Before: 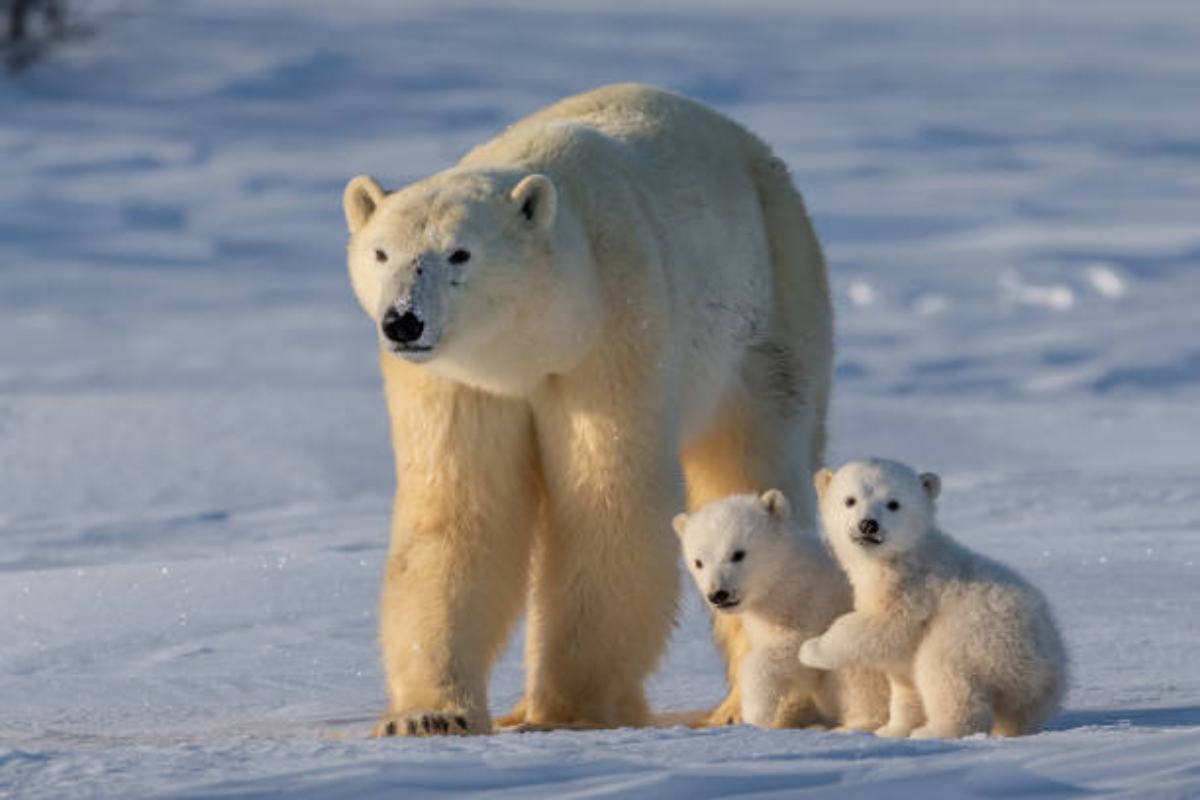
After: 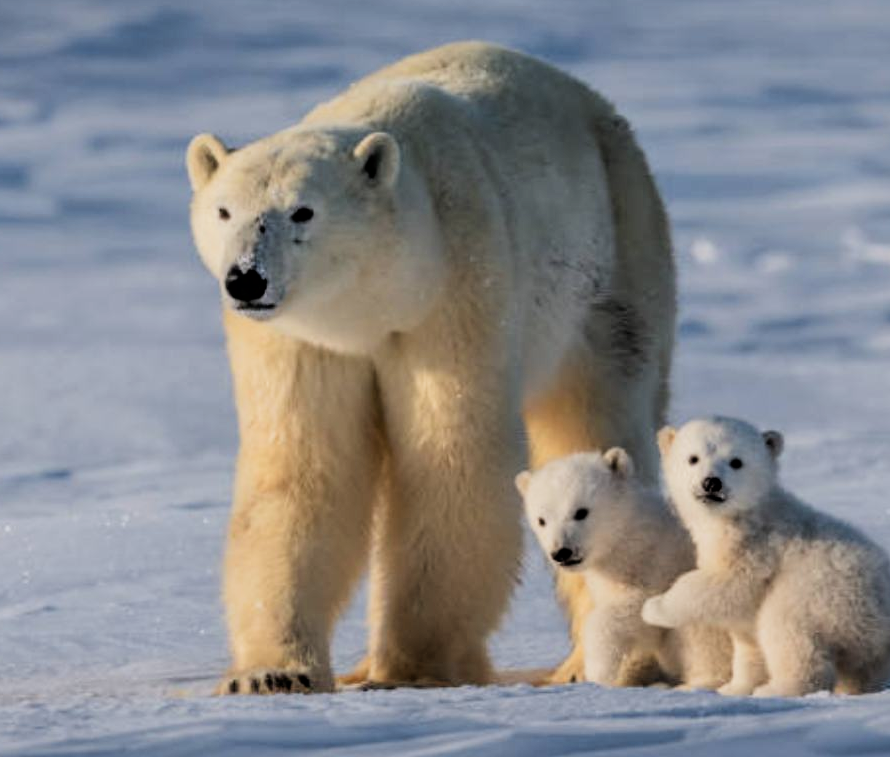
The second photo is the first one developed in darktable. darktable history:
crop and rotate: left 13.15%, top 5.251%, right 12.609%
filmic rgb: black relative exposure -5 EV, white relative exposure 3.5 EV, hardness 3.19, contrast 1.4, highlights saturation mix -30%
